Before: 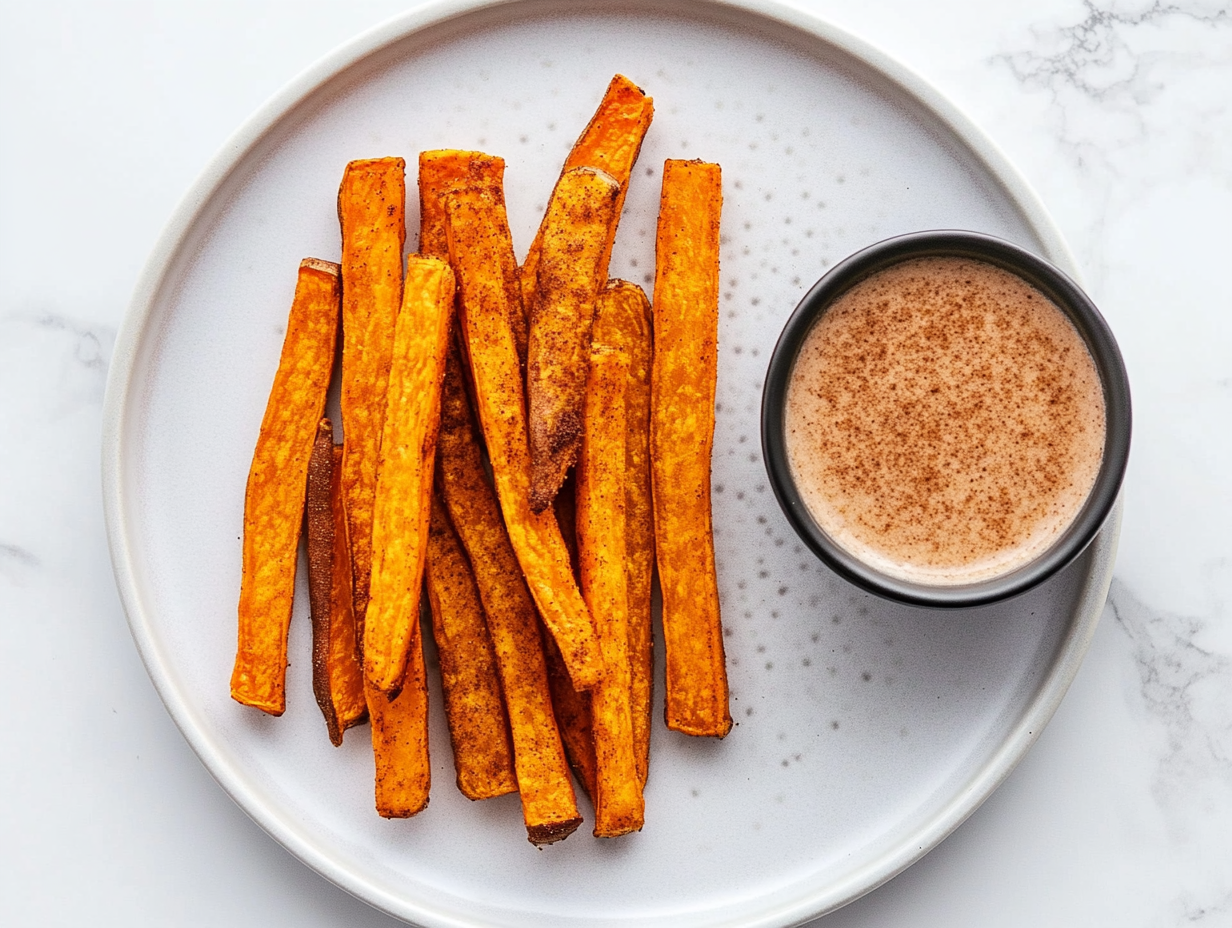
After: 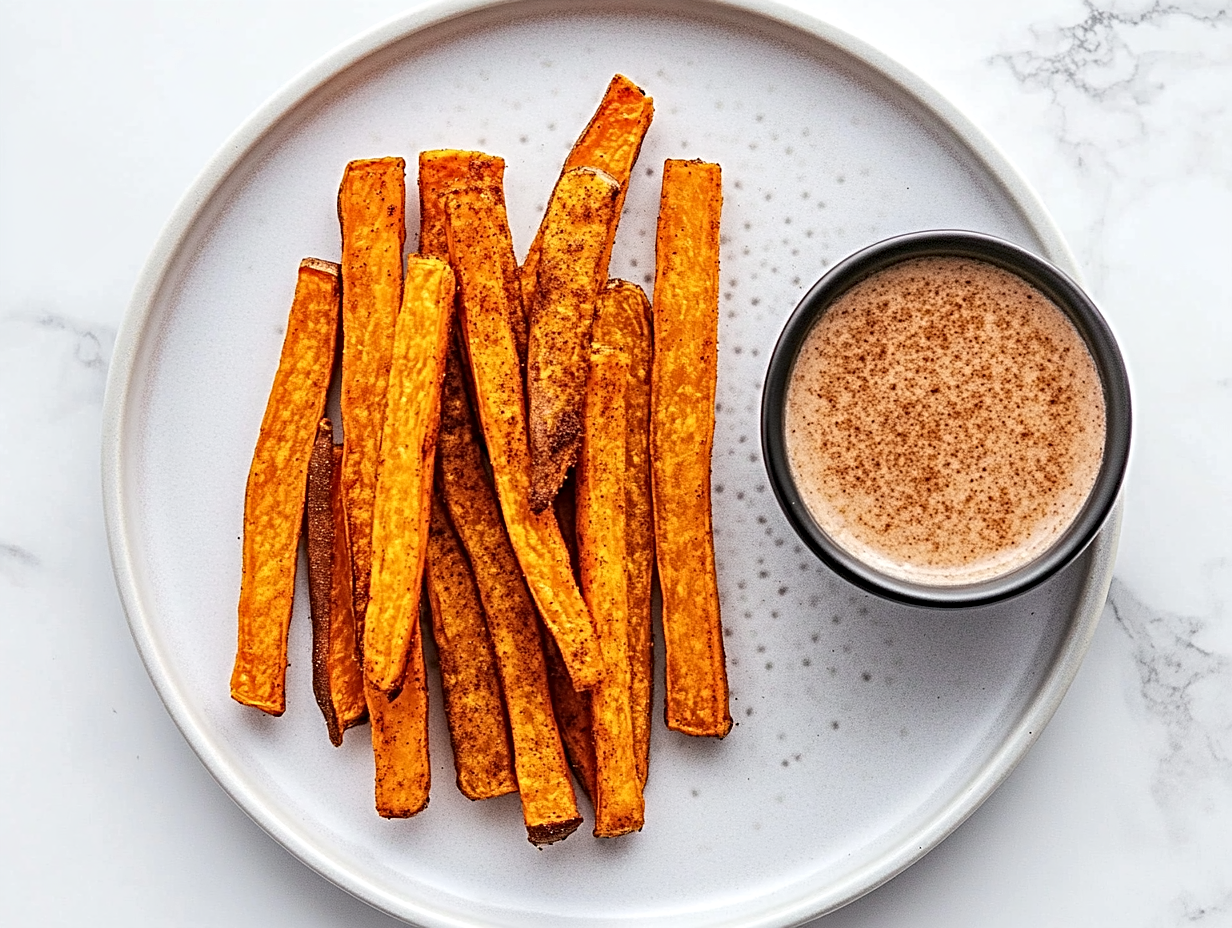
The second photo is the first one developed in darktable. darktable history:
sharpen: radius 4
local contrast: highlights 100%, shadows 100%, detail 120%, midtone range 0.2
